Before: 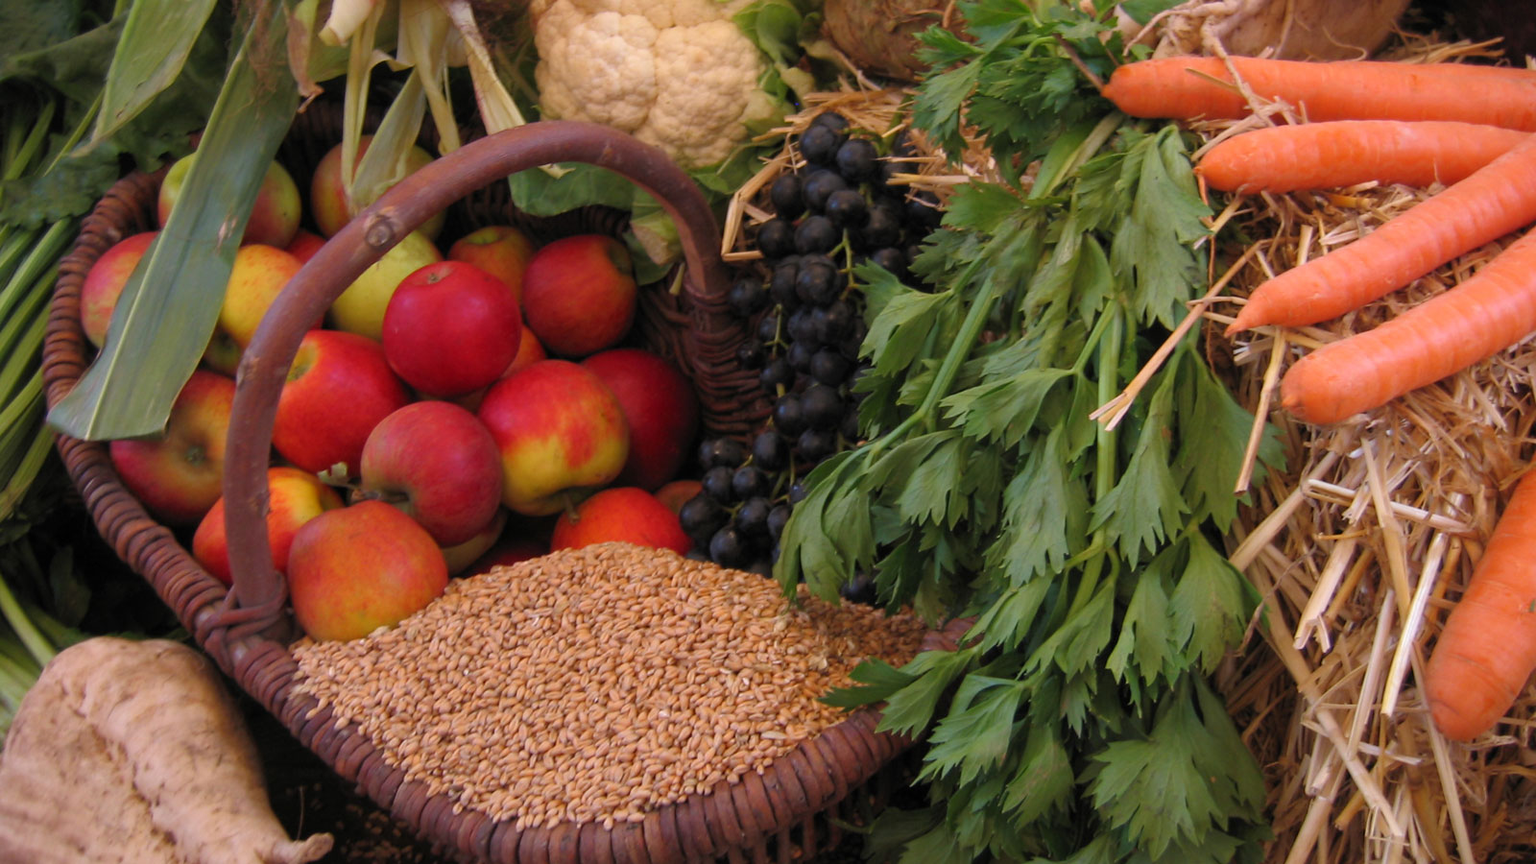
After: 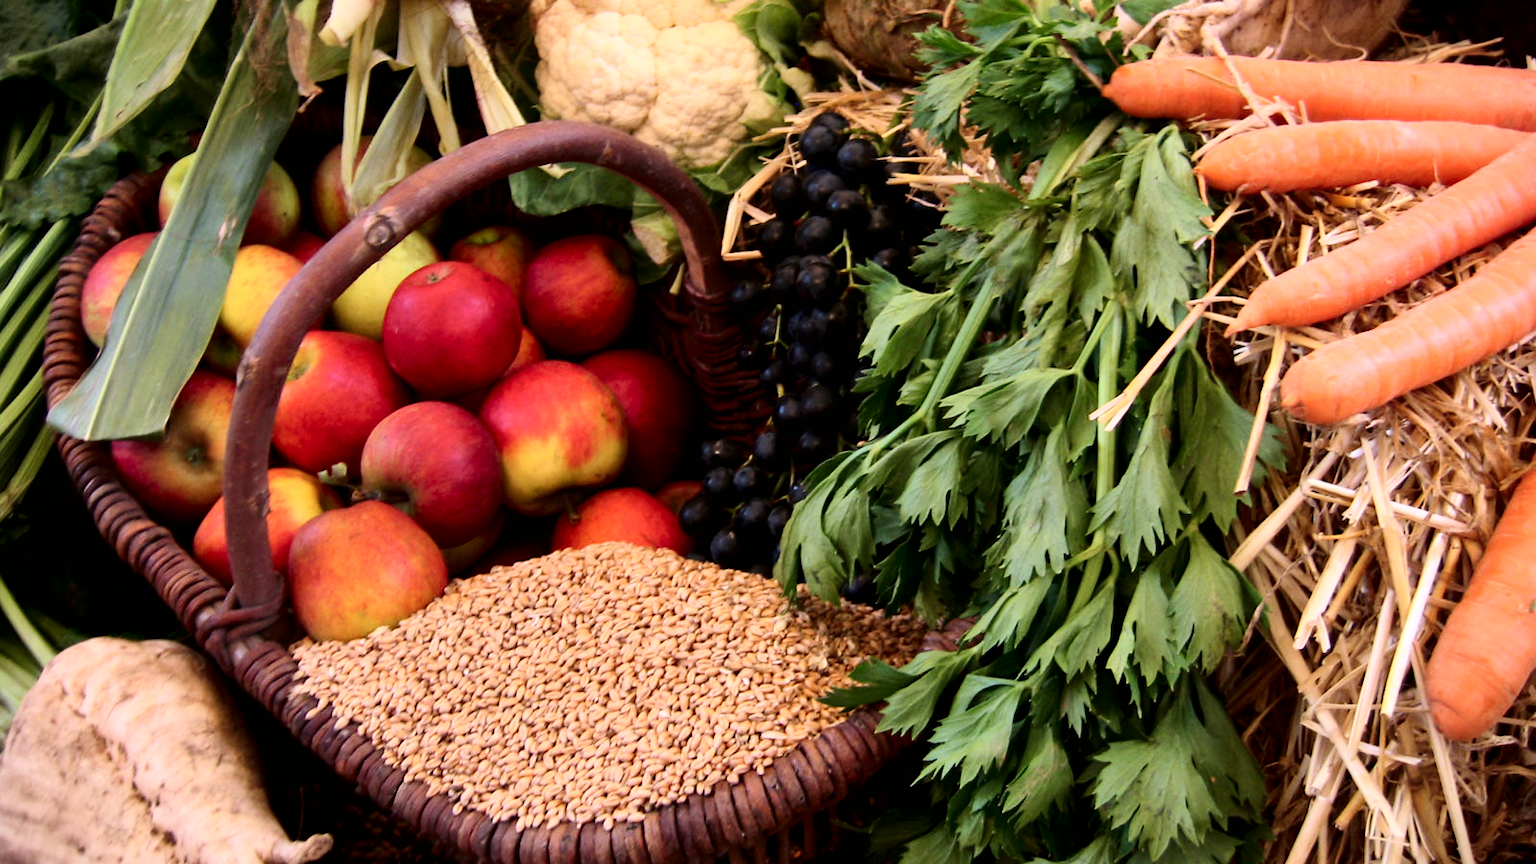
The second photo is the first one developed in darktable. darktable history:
shadows and highlights: low approximation 0.01, soften with gaussian
tone curve: curves: ch0 [(0, 0) (0.003, 0.002) (0.011, 0.002) (0.025, 0.002) (0.044, 0.002) (0.069, 0.002) (0.1, 0.003) (0.136, 0.008) (0.177, 0.03) (0.224, 0.058) (0.277, 0.139) (0.335, 0.233) (0.399, 0.363) (0.468, 0.506) (0.543, 0.649) (0.623, 0.781) (0.709, 0.88) (0.801, 0.956) (0.898, 0.994) (1, 1)], color space Lab, independent channels, preserve colors none
vignetting: fall-off start 97.31%, fall-off radius 79.05%, width/height ratio 1.112
contrast brightness saturation: contrast 0.031, brightness 0.064, saturation 0.122
